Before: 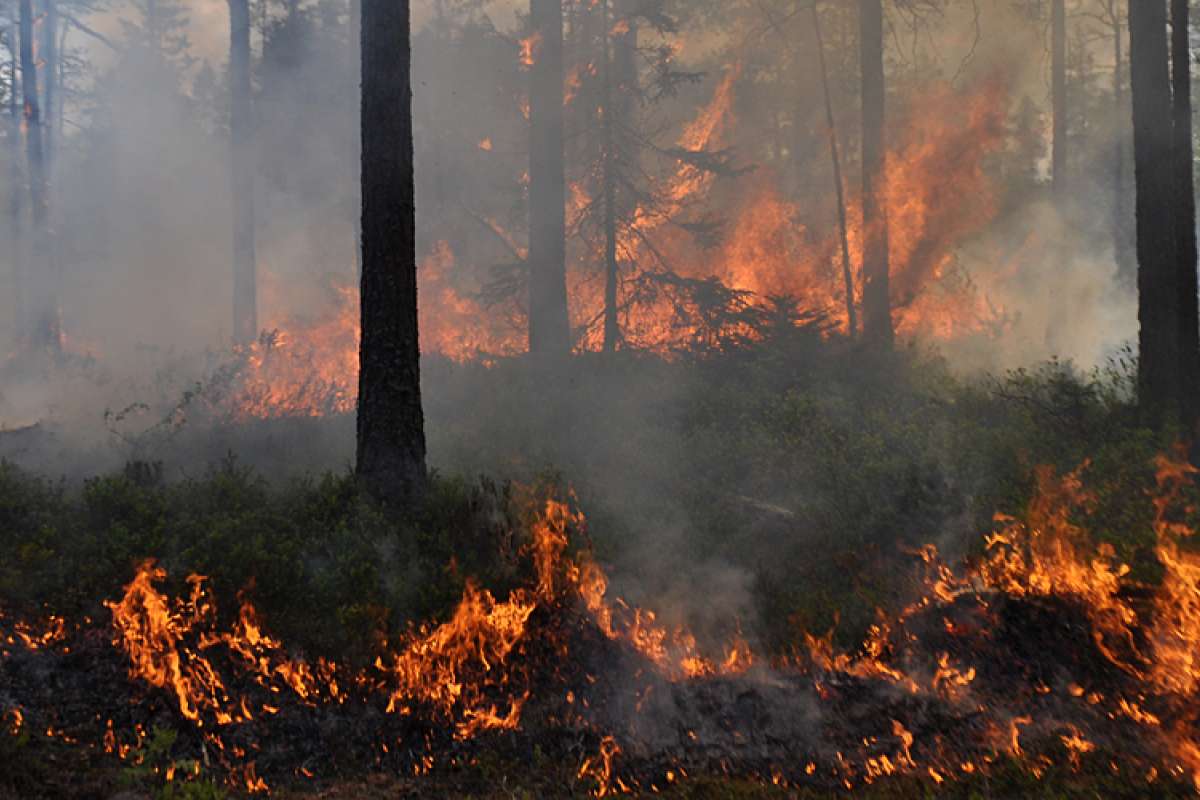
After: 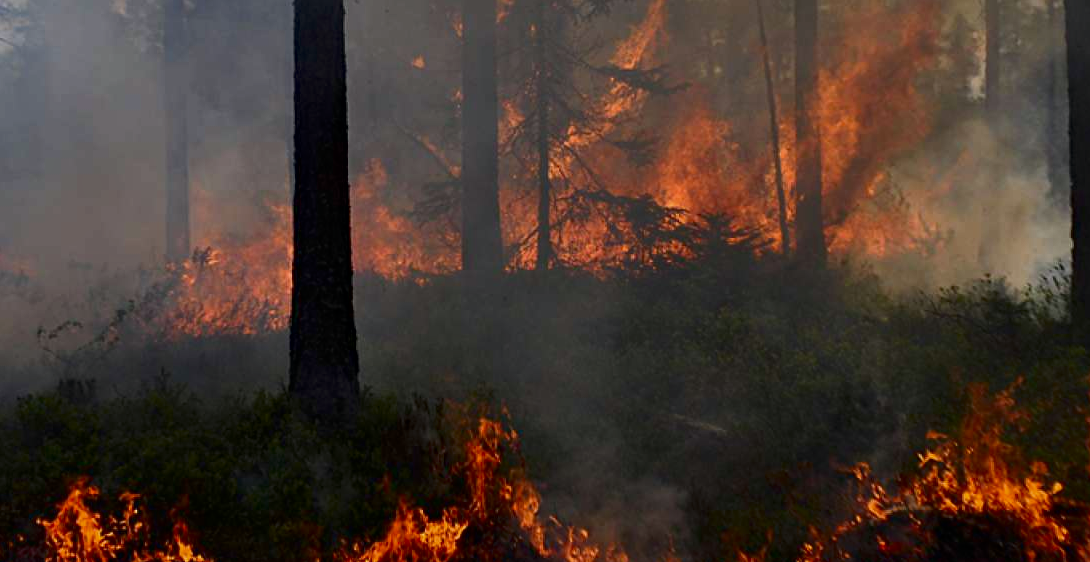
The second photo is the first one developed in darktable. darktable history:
crop: left 5.596%, top 10.314%, right 3.534%, bottom 19.395%
haze removal: compatibility mode true, adaptive false
contrast brightness saturation: brightness -0.2, saturation 0.08
